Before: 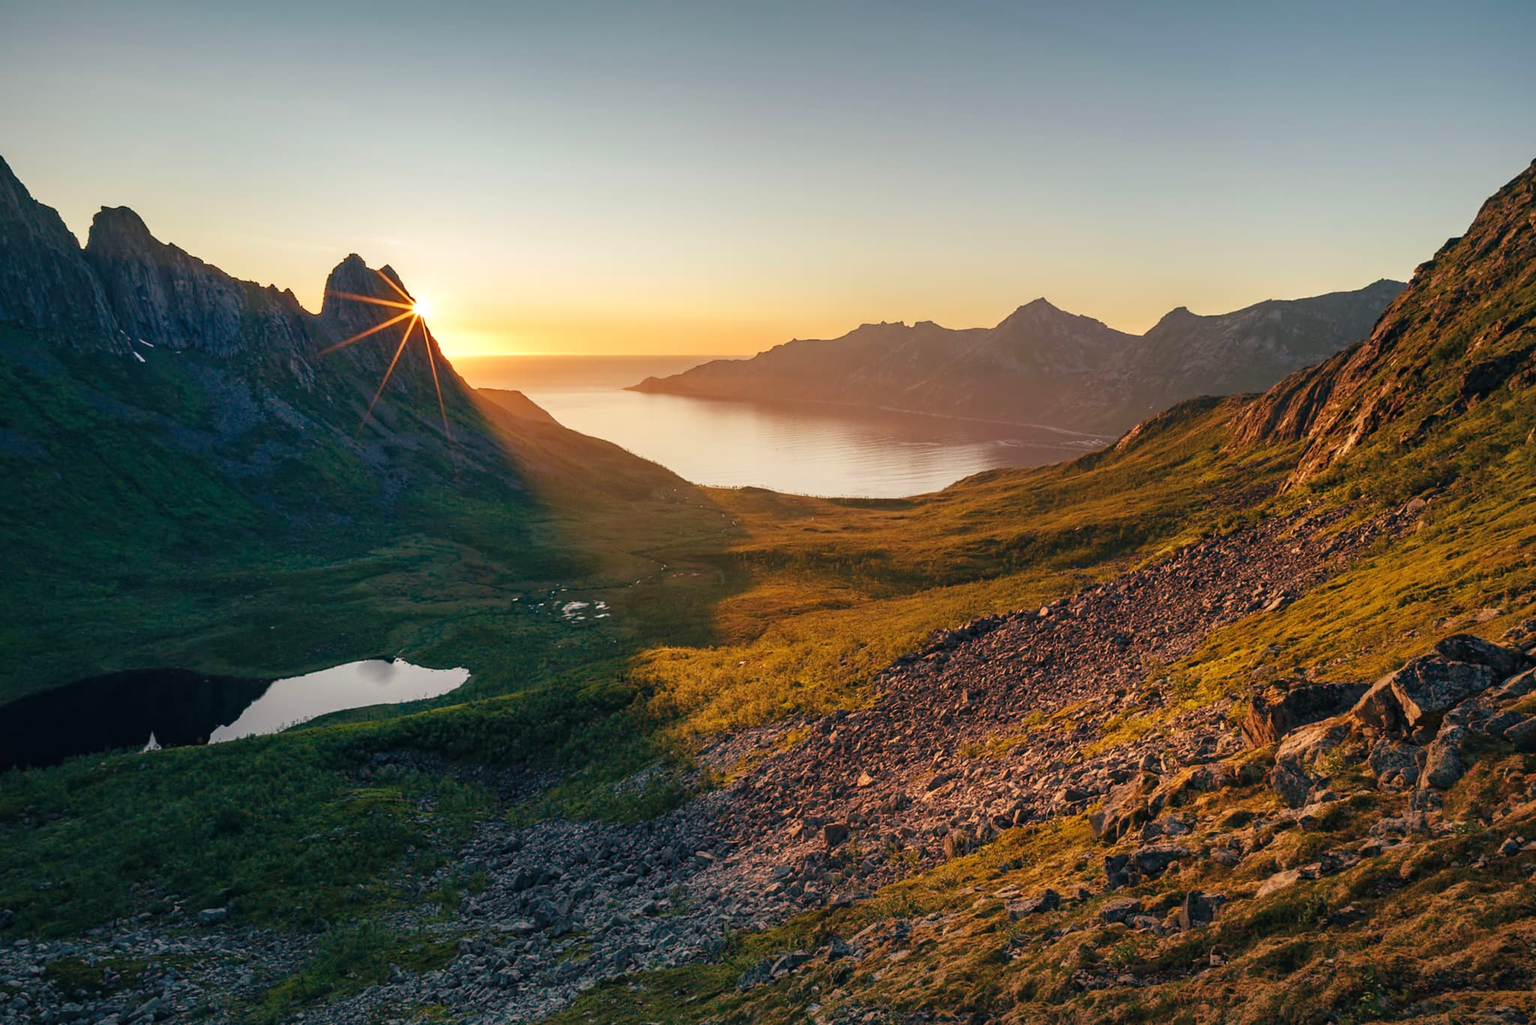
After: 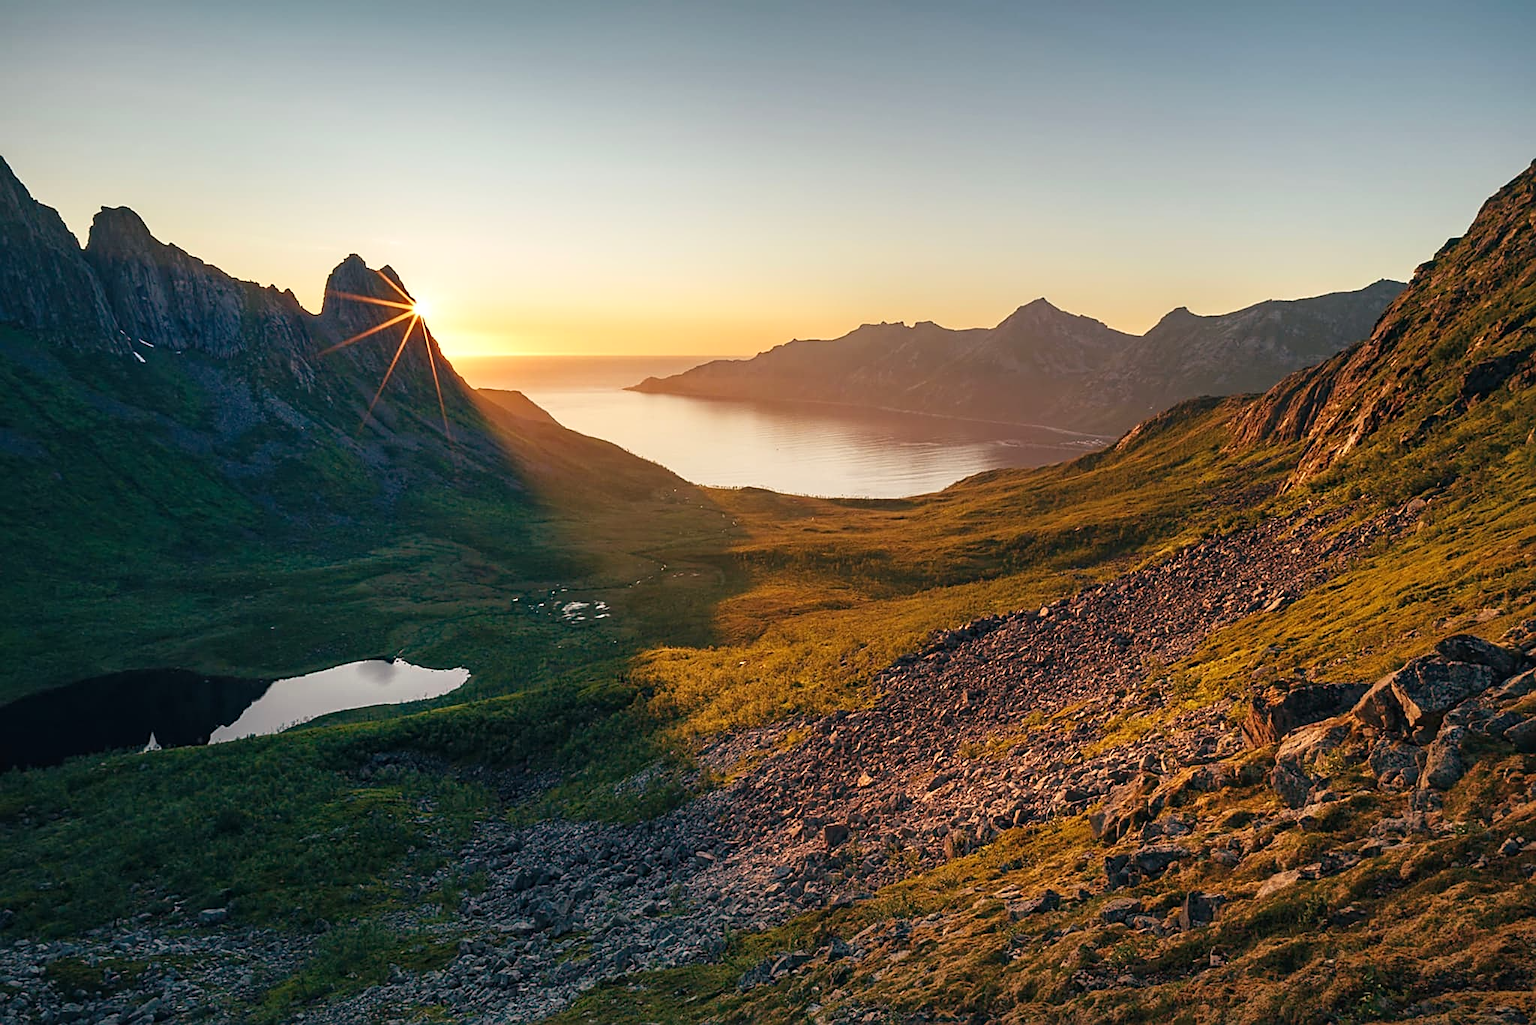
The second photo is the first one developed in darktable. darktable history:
shadows and highlights: shadows 0, highlights 40
sharpen: on, module defaults
